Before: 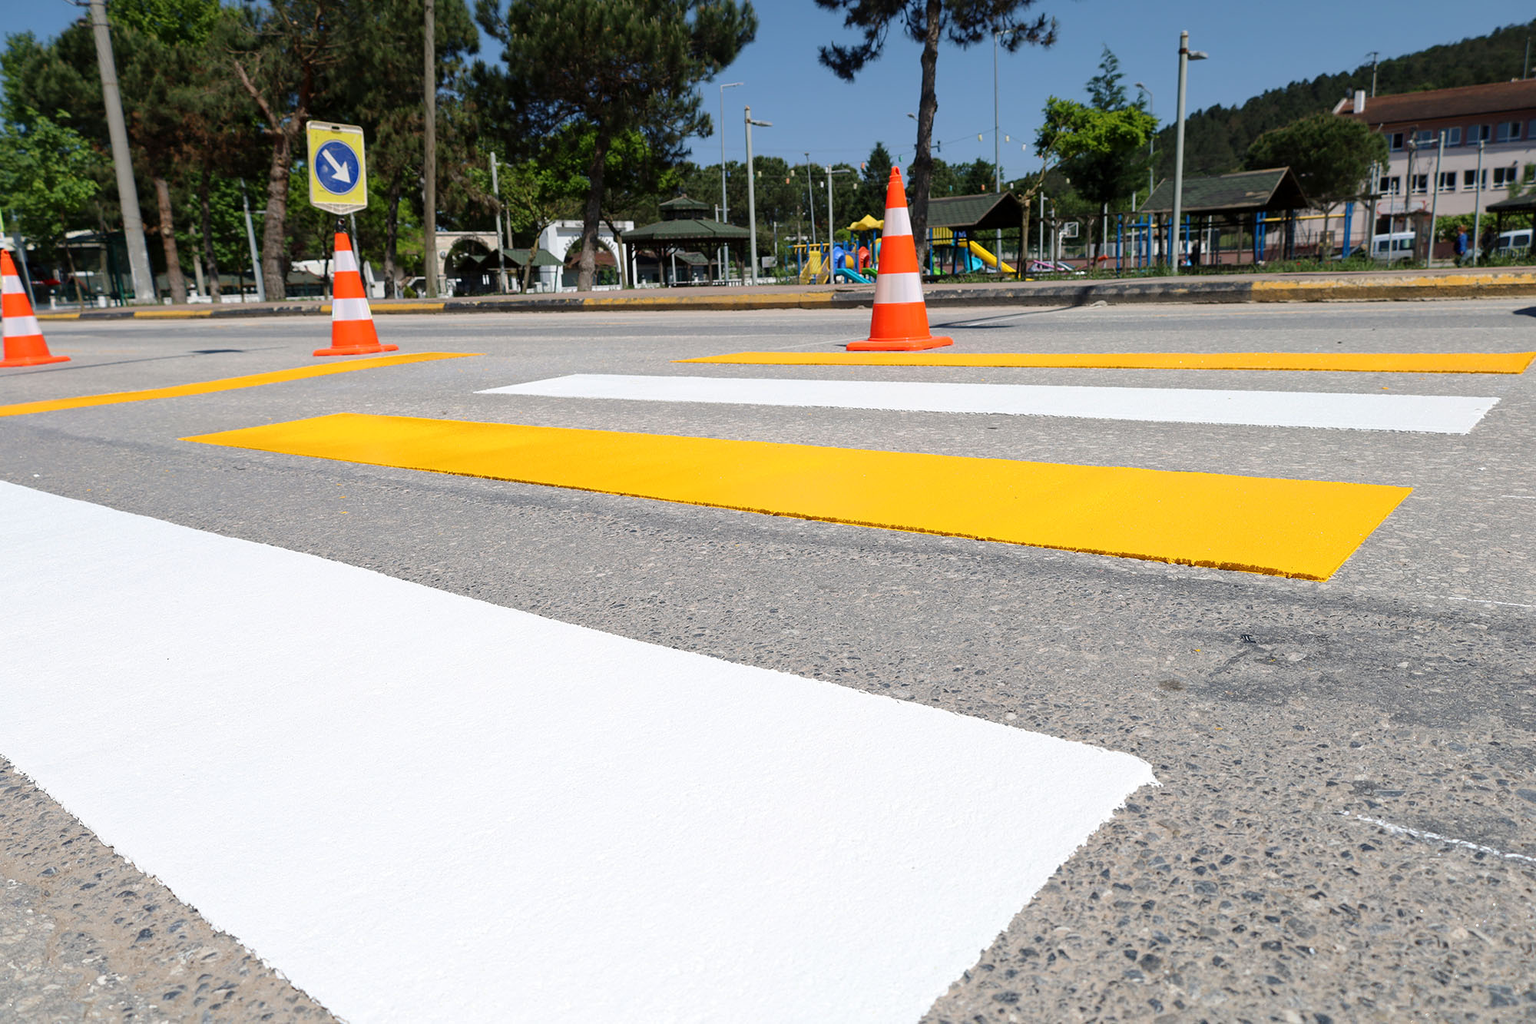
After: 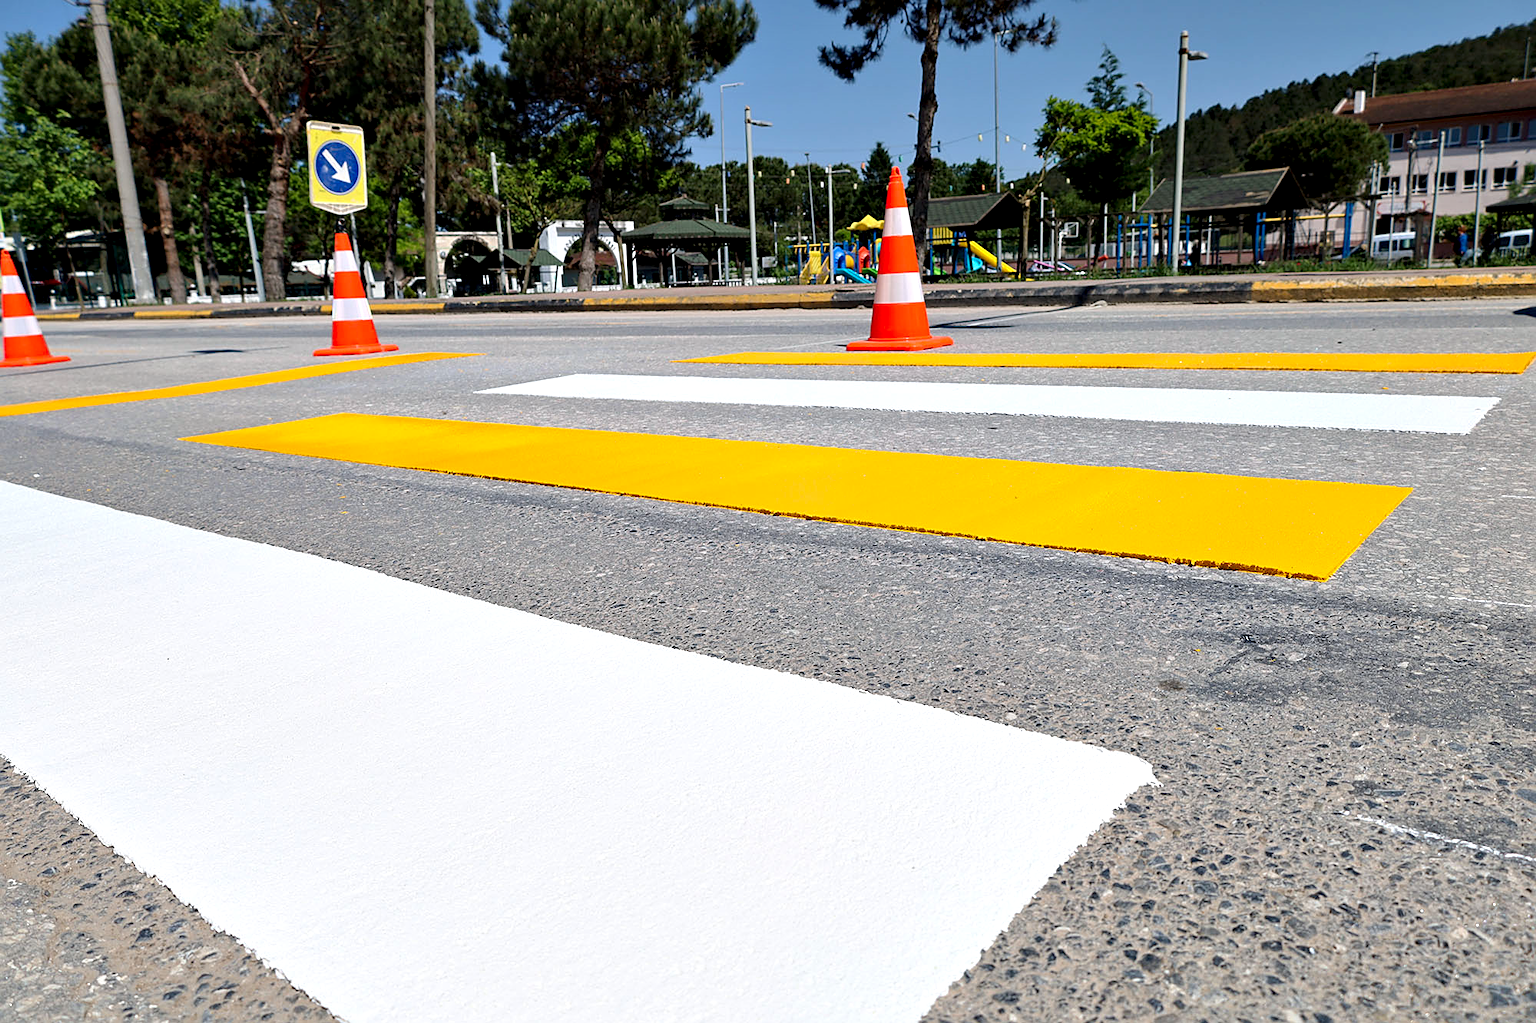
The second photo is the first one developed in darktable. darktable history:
contrast equalizer: octaves 7, y [[0.528, 0.548, 0.563, 0.562, 0.546, 0.526], [0.55 ×6], [0 ×6], [0 ×6], [0 ×6]]
sharpen: on, module defaults
